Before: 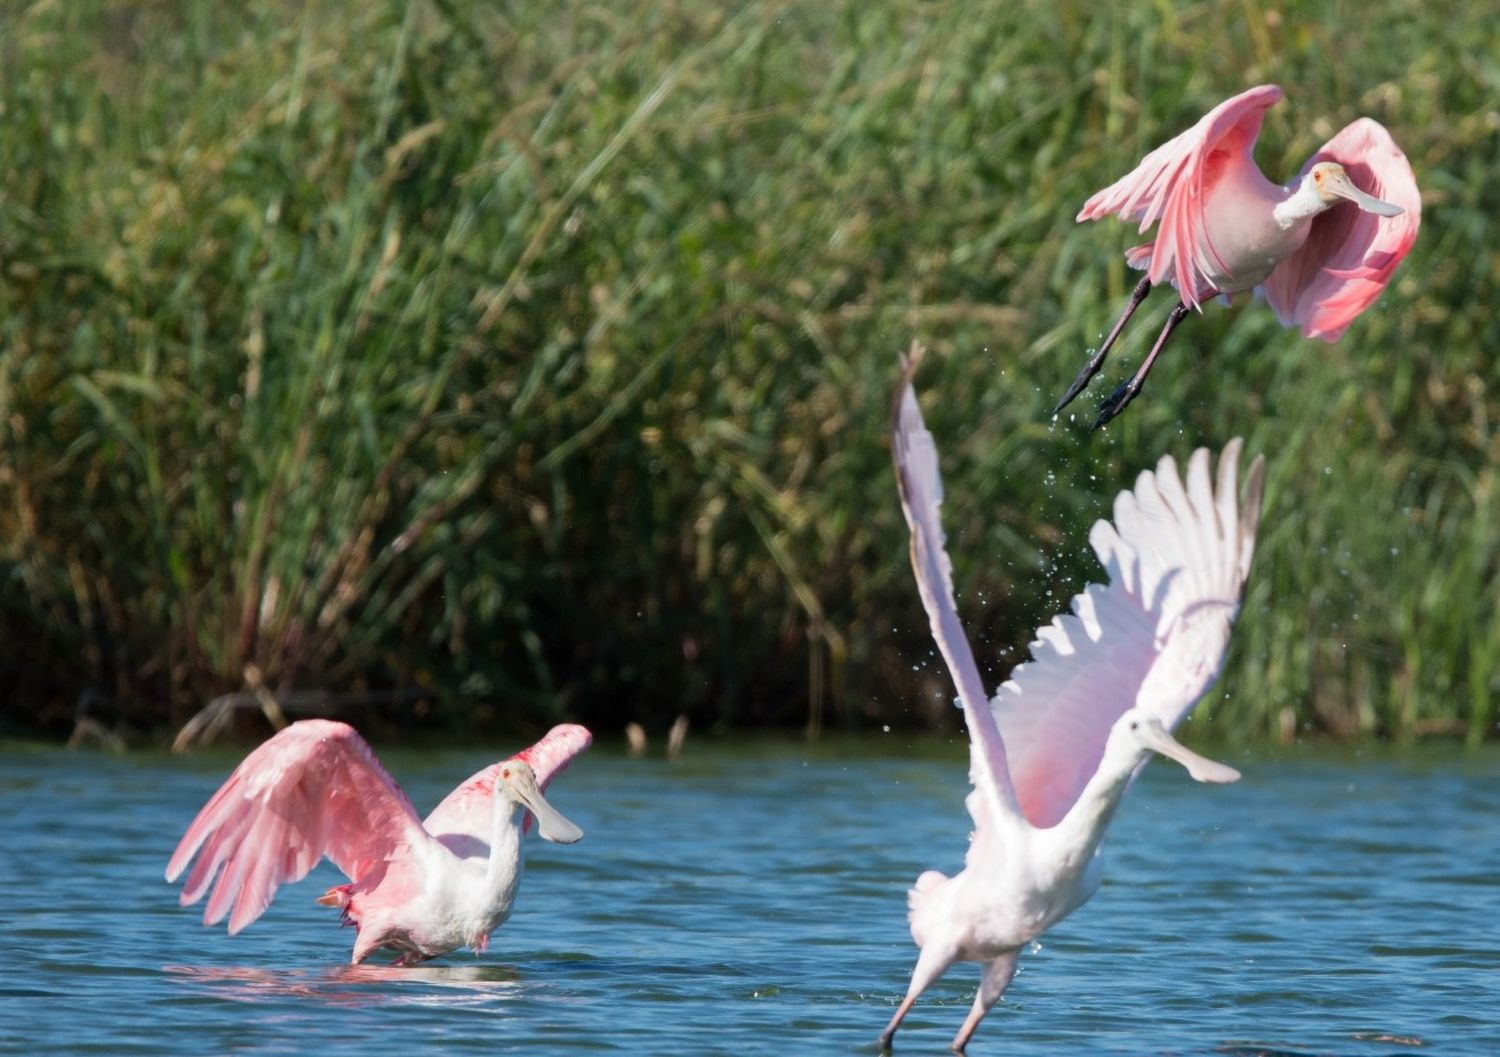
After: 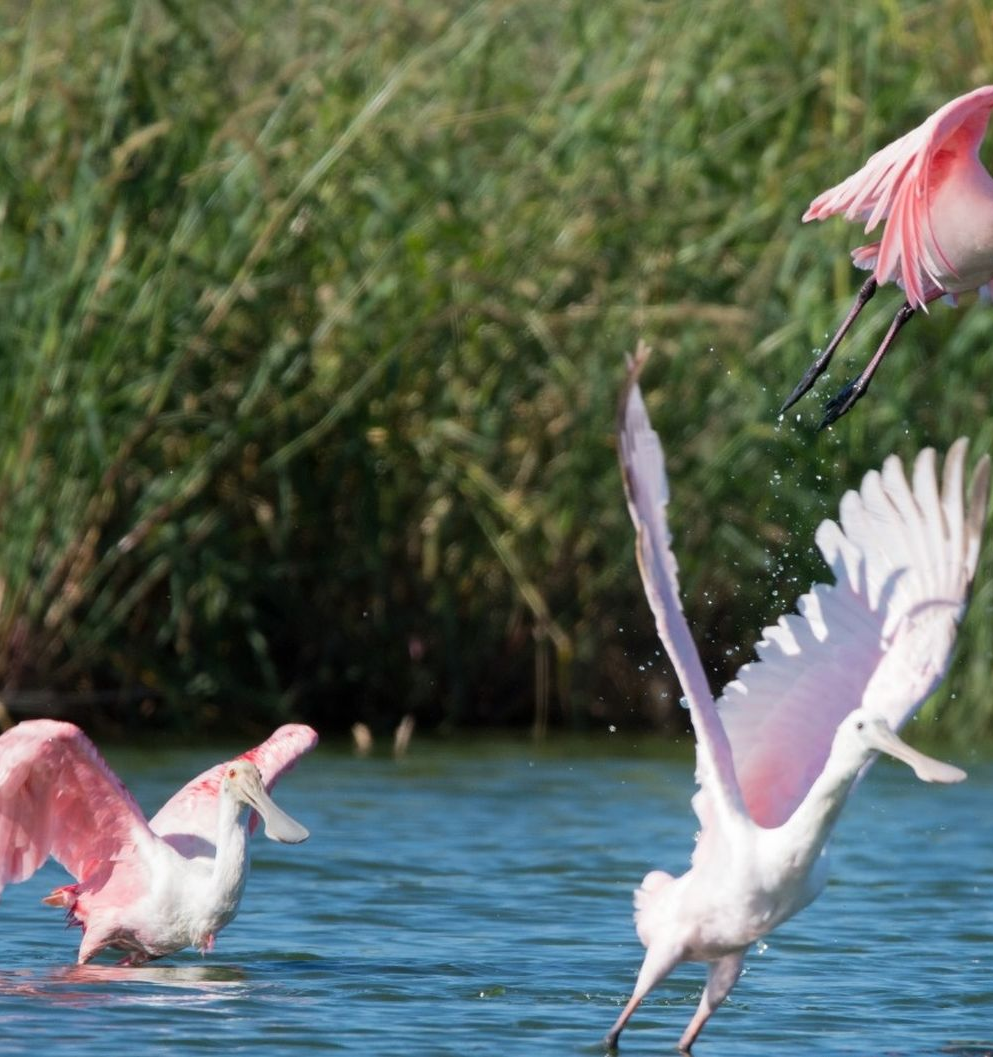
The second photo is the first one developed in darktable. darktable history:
crop and rotate: left 18.276%, right 15.489%
